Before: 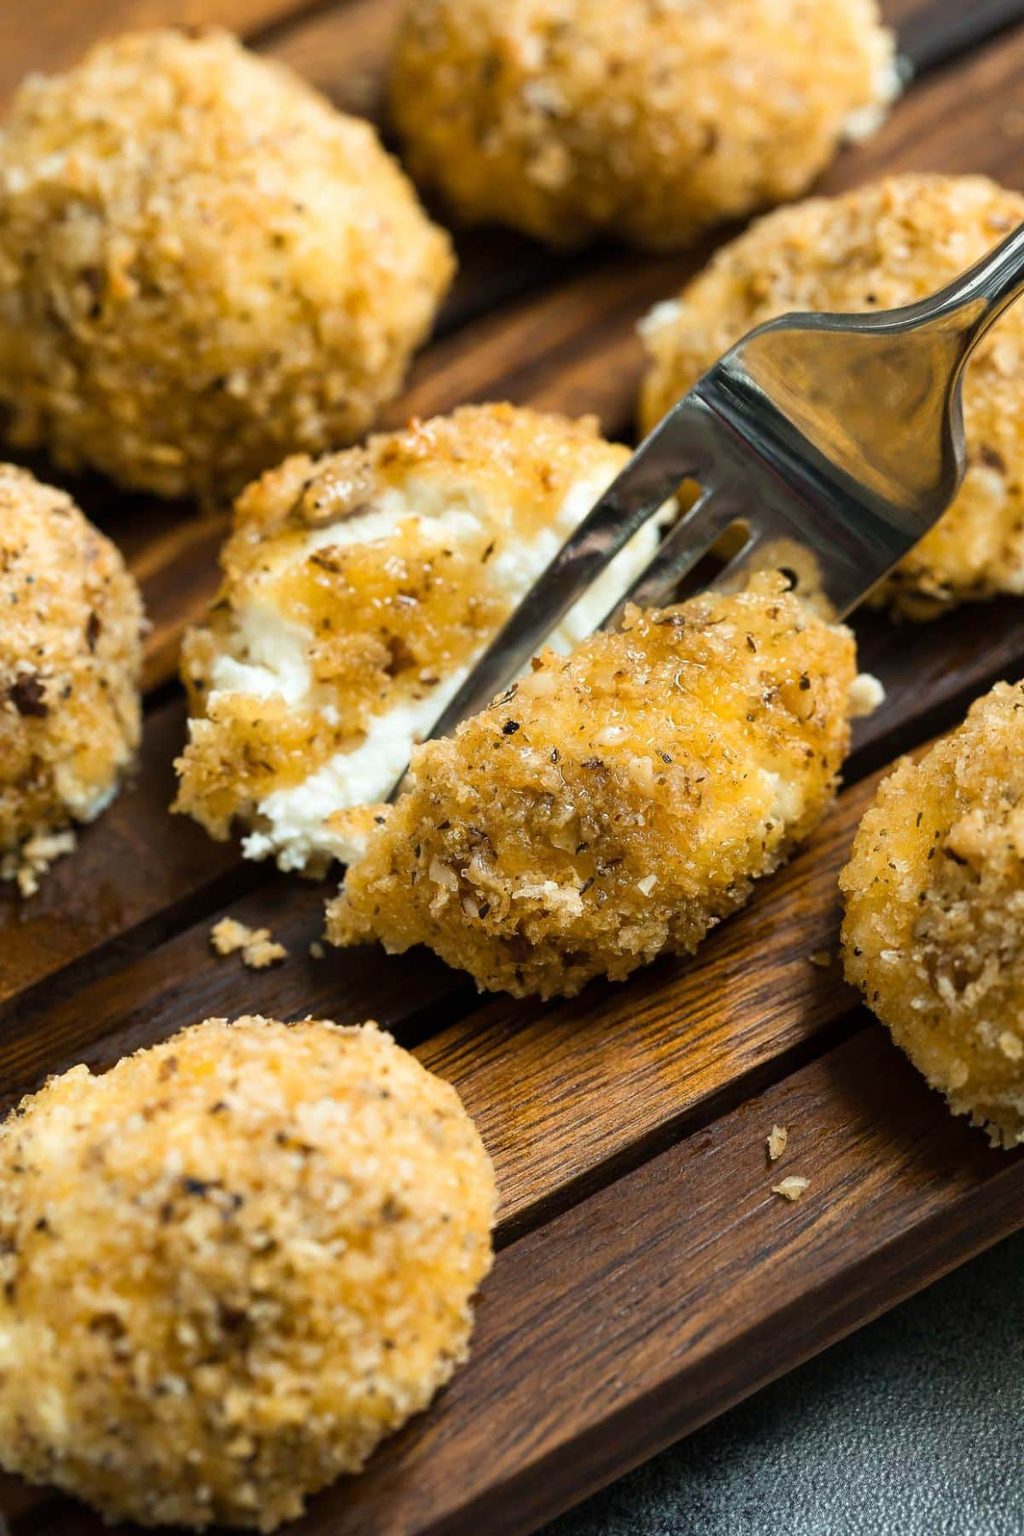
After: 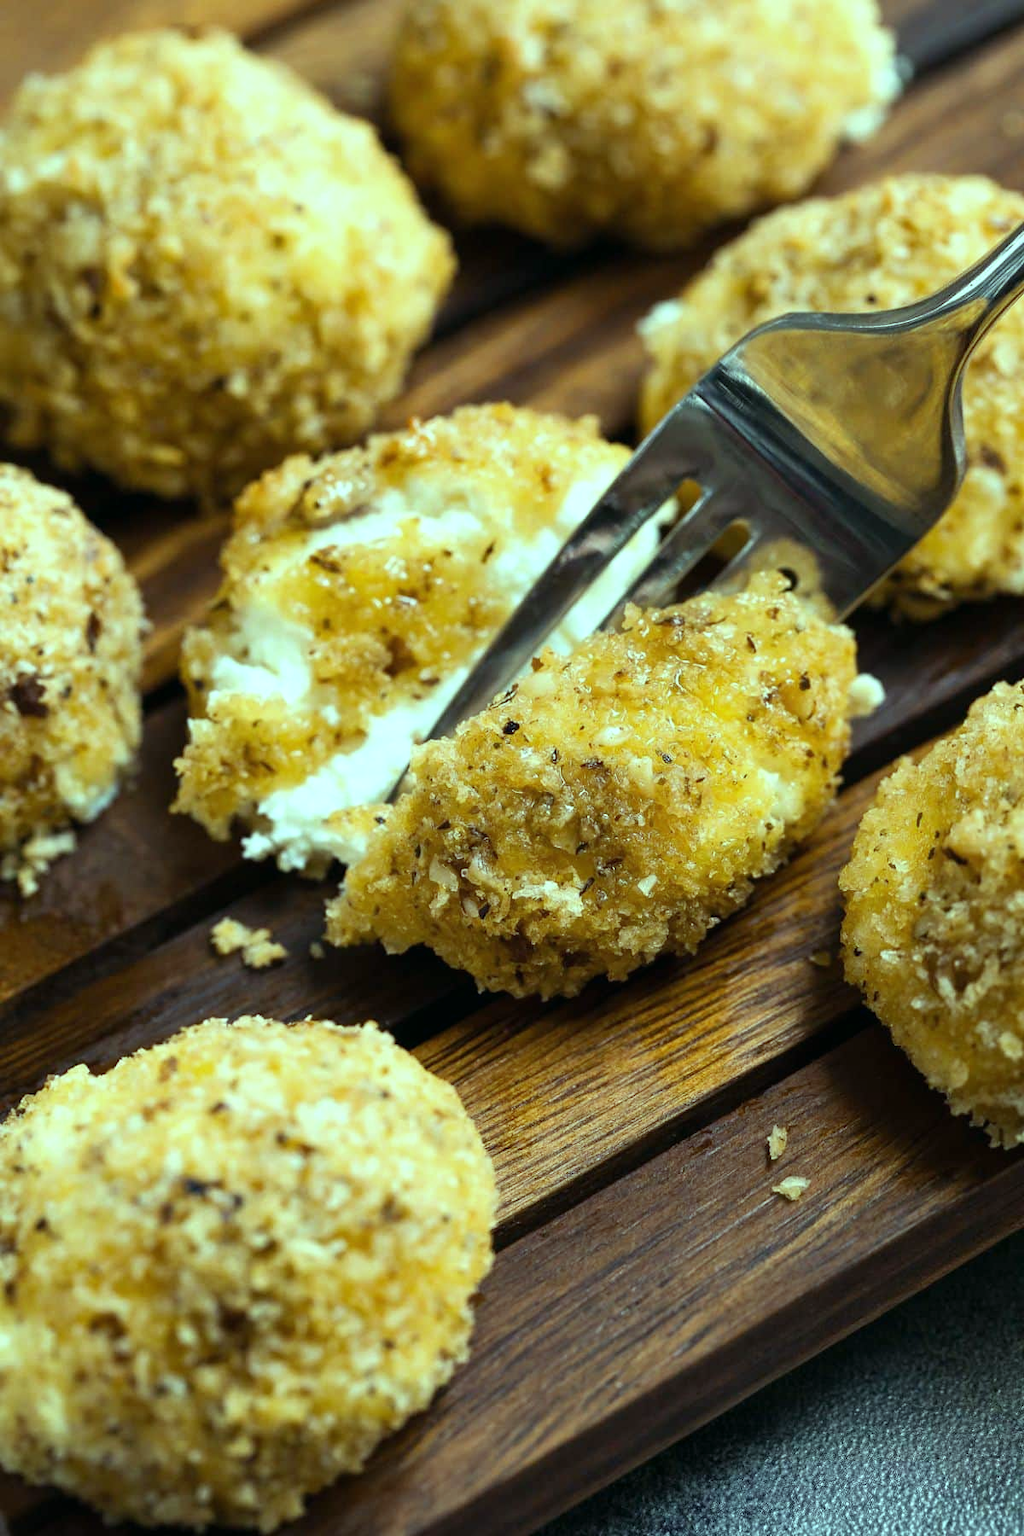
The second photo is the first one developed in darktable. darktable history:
white balance: emerald 1
color balance: mode lift, gamma, gain (sRGB), lift [0.997, 0.979, 1.021, 1.011], gamma [1, 1.084, 0.916, 0.998], gain [1, 0.87, 1.13, 1.101], contrast 4.55%, contrast fulcrum 38.24%, output saturation 104.09%
